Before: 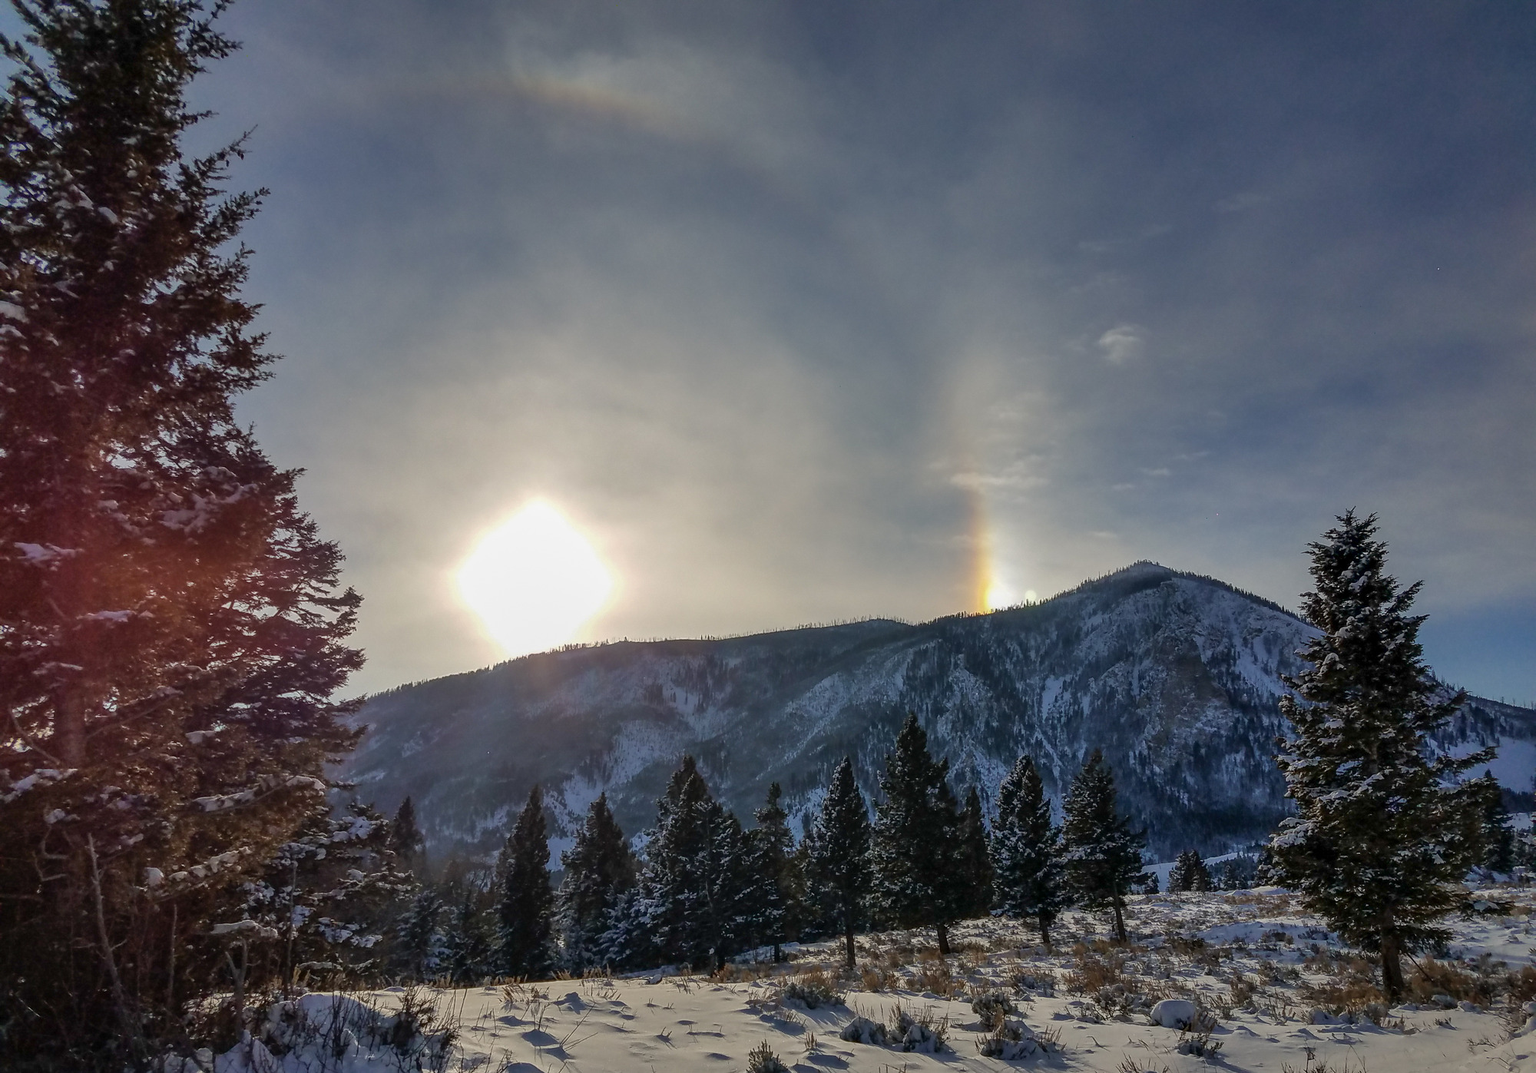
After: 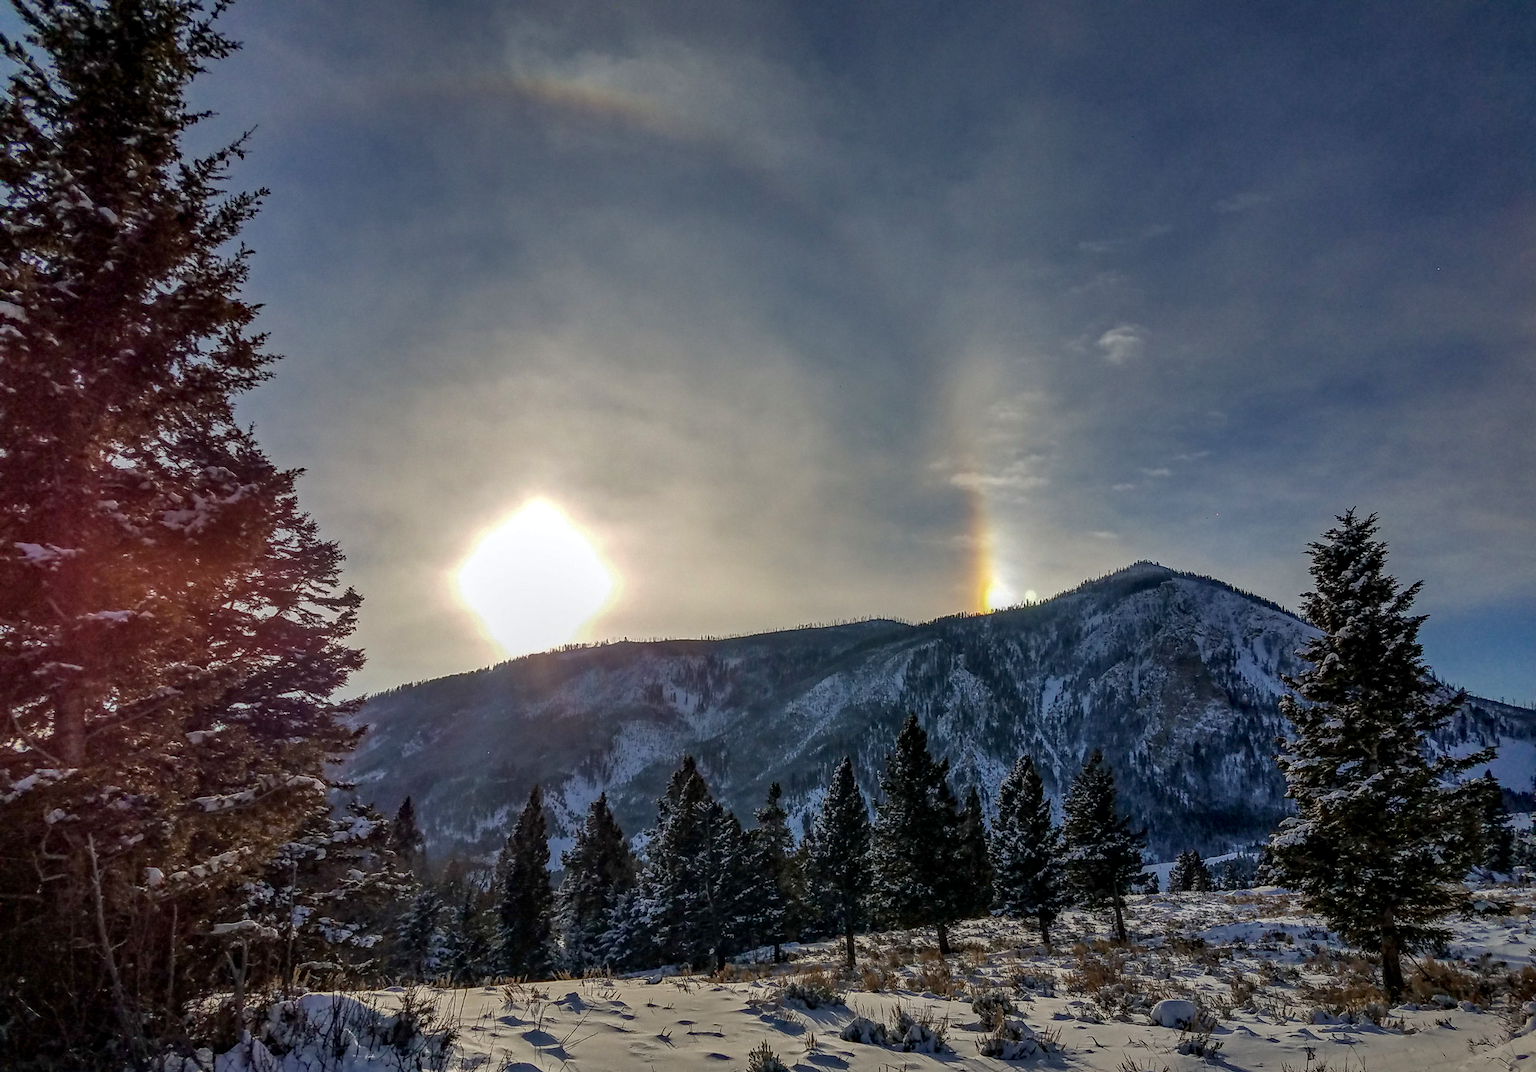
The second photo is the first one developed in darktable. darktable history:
haze removal: strength 0.289, distance 0.244, compatibility mode true, adaptive false
local contrast: on, module defaults
